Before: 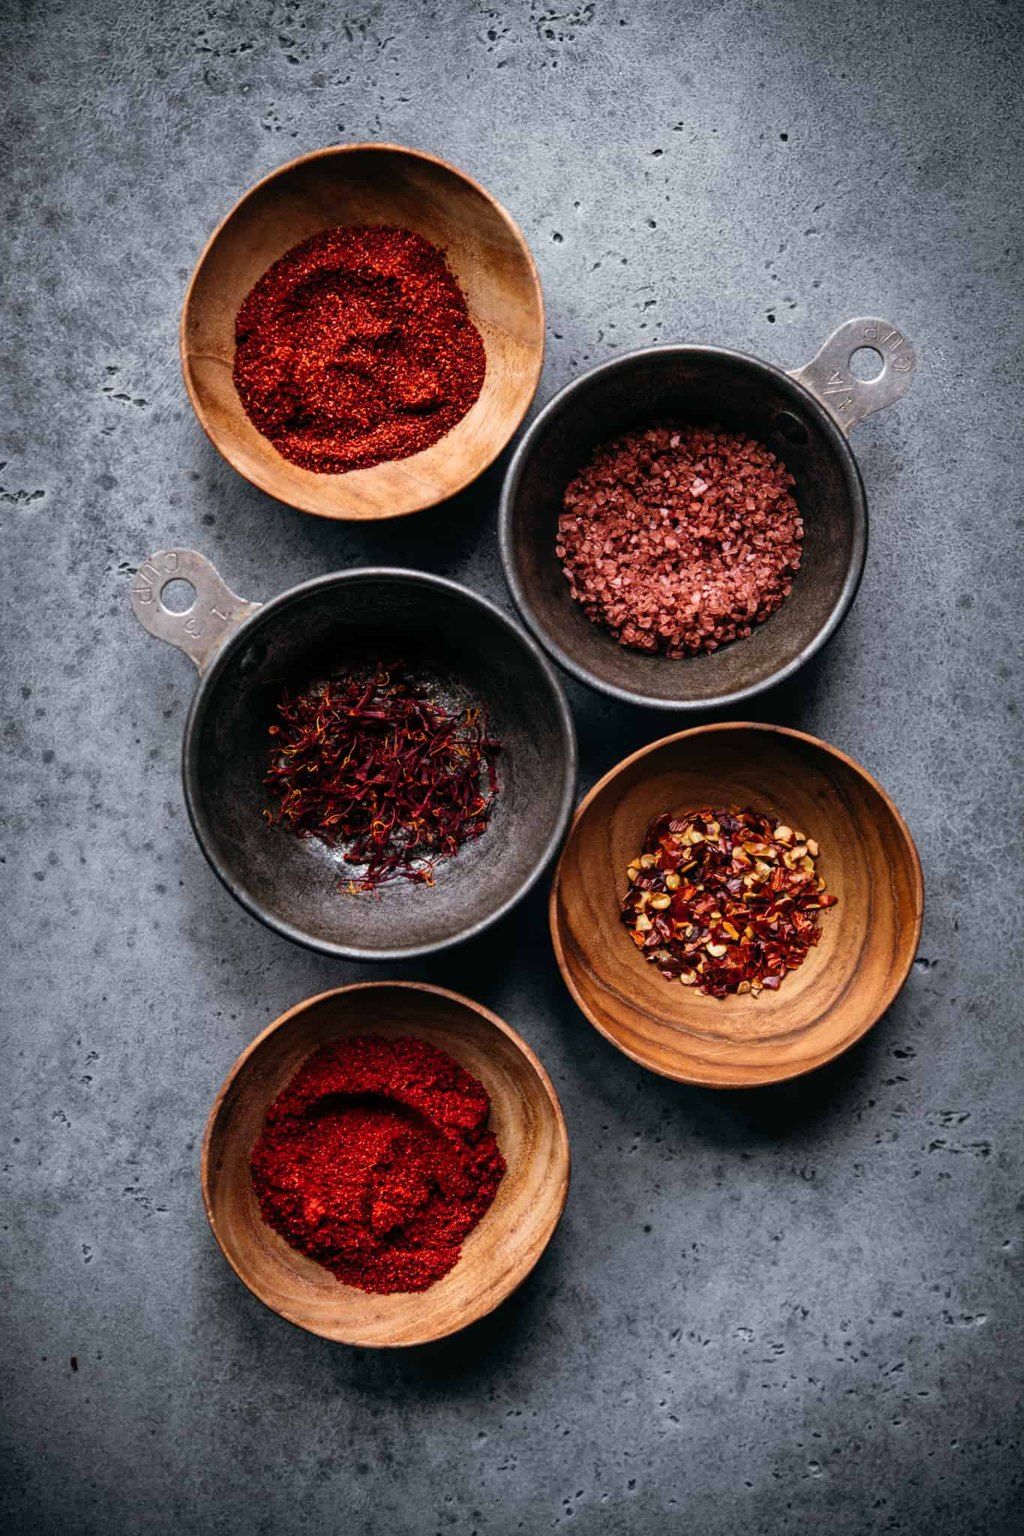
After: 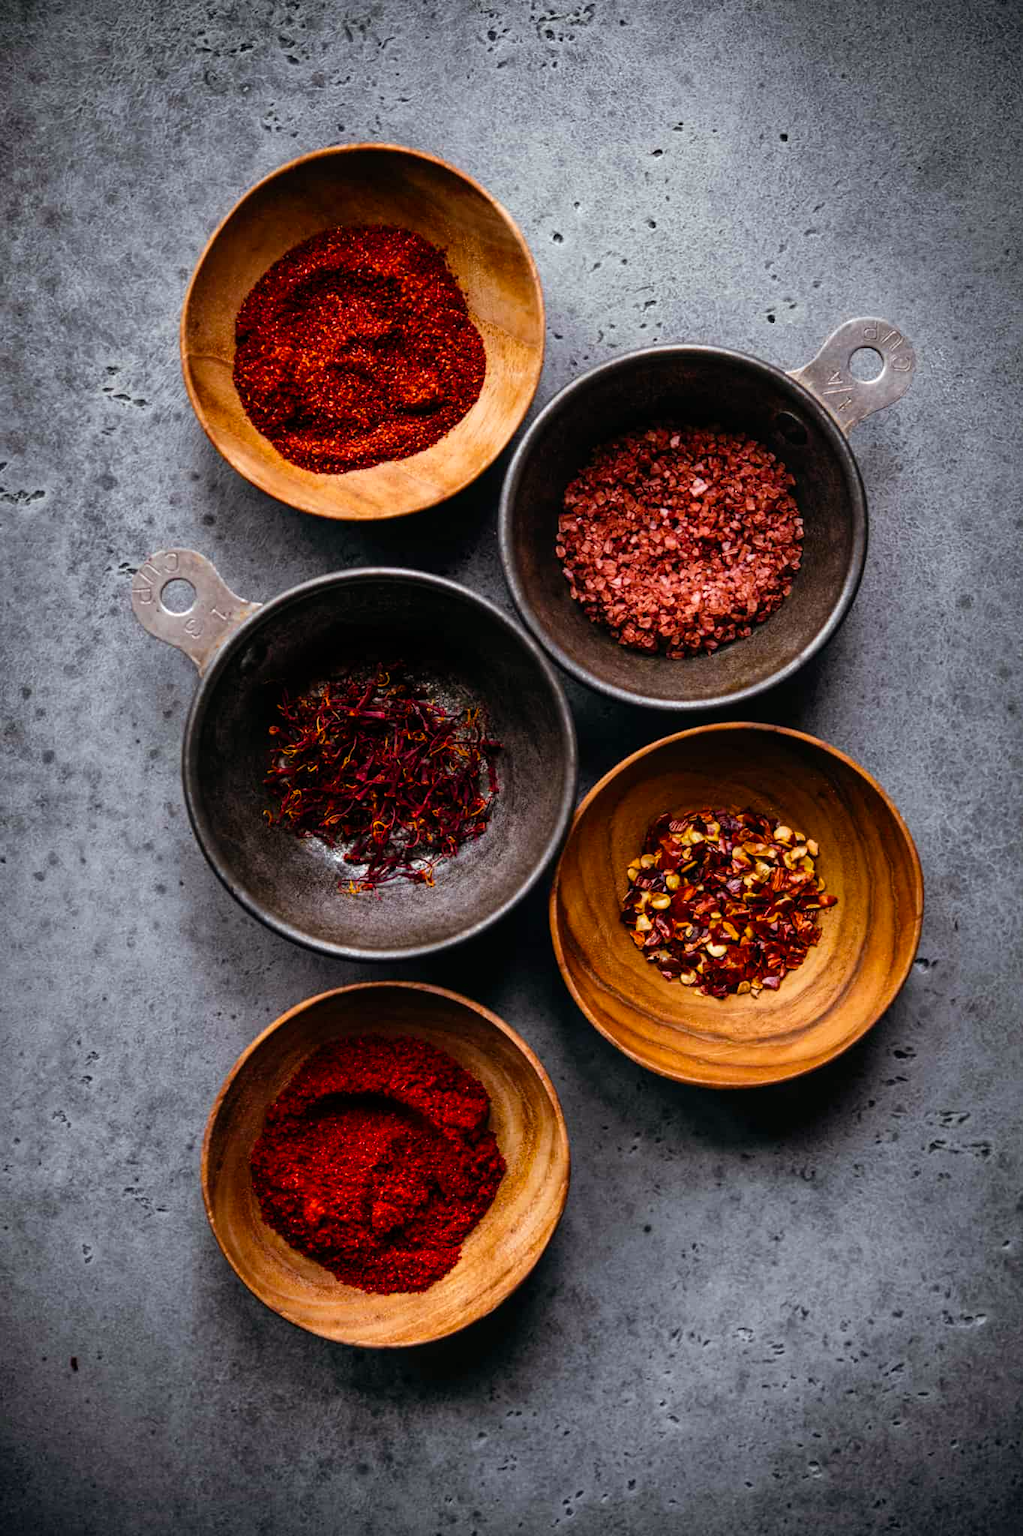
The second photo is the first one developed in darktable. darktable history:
color balance rgb: shadows lift › luminance 0.986%, shadows lift › chroma 0.401%, shadows lift › hue 17.25°, power › luminance -3.782%, power › chroma 0.562%, power › hue 41.44°, perceptual saturation grading › global saturation 30.243%
